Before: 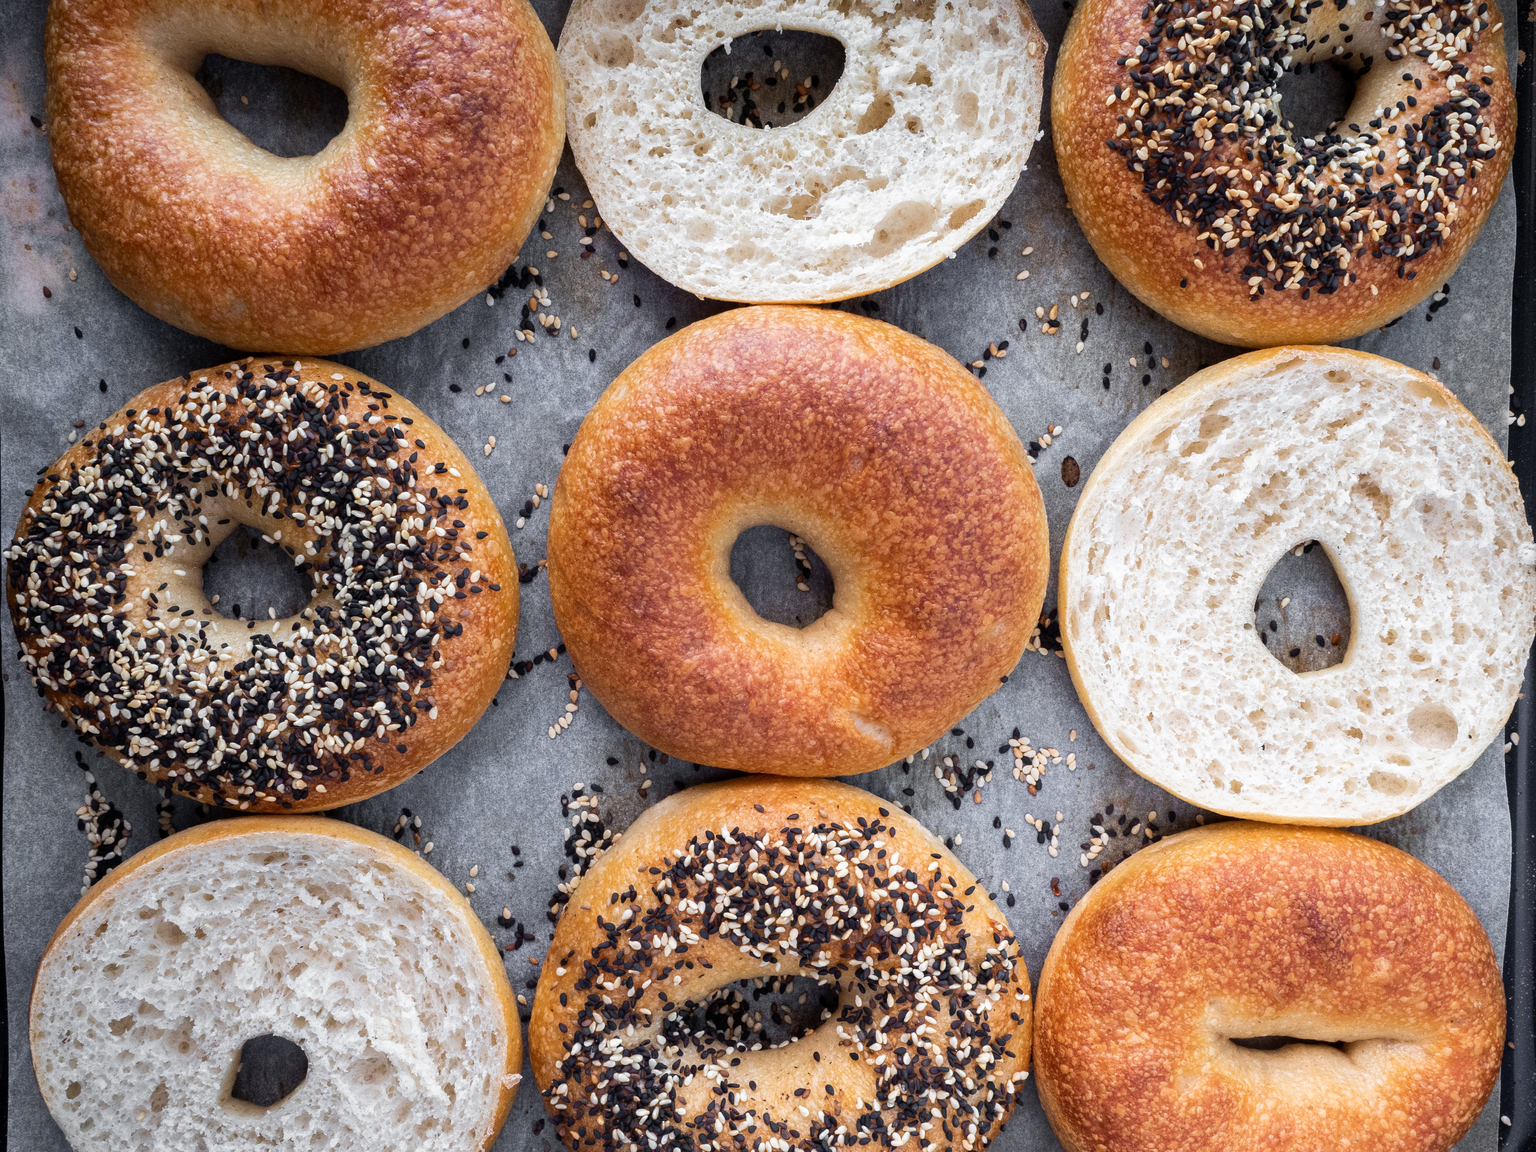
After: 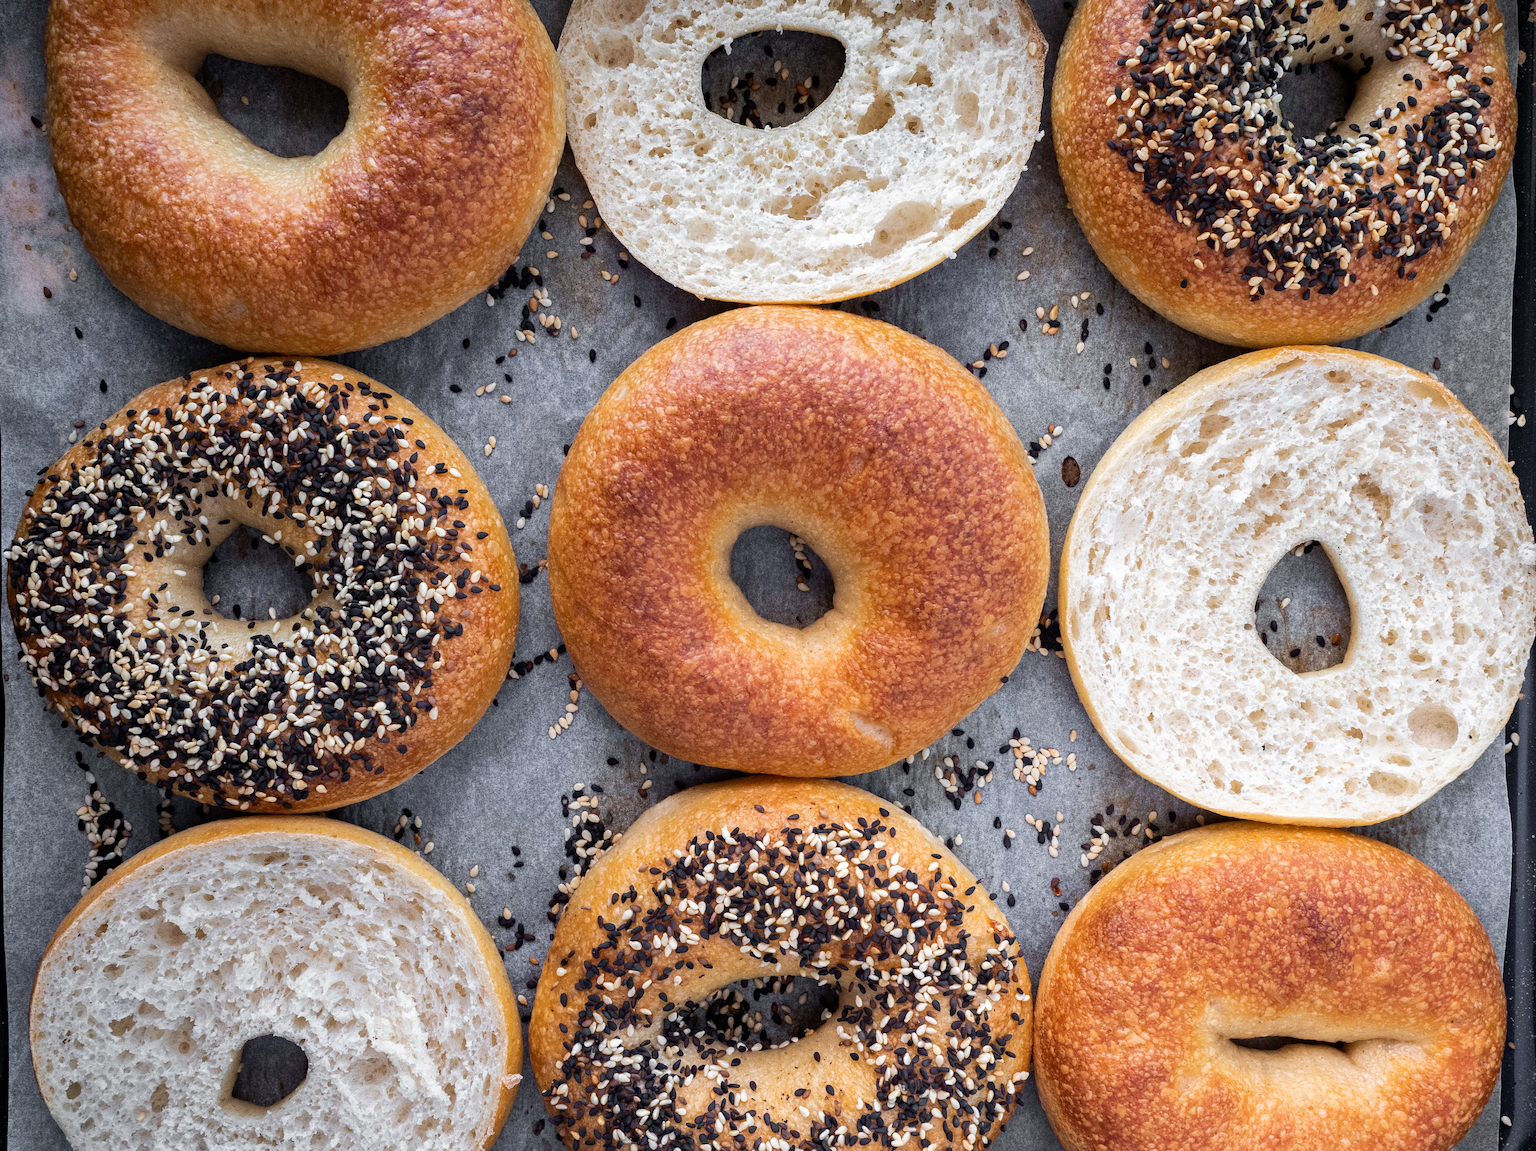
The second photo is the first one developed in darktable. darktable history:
haze removal: compatibility mode true, adaptive false
shadows and highlights: shadows 30.86, highlights 0, soften with gaussian
